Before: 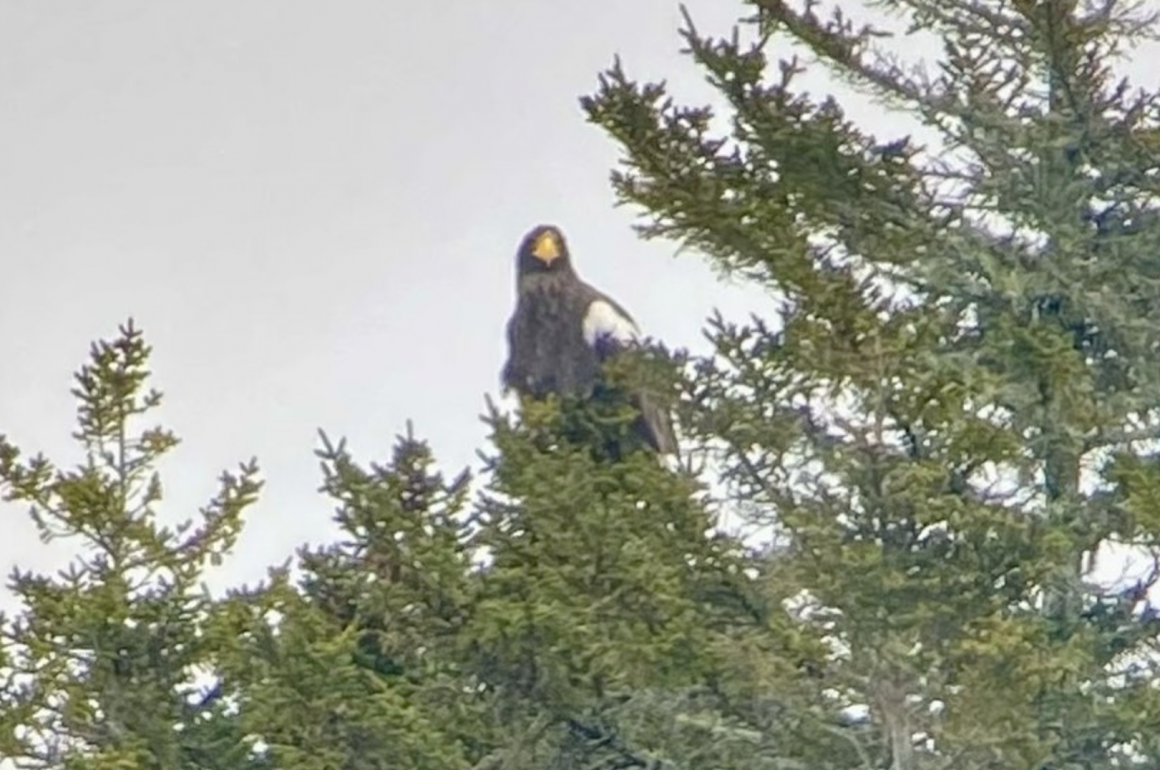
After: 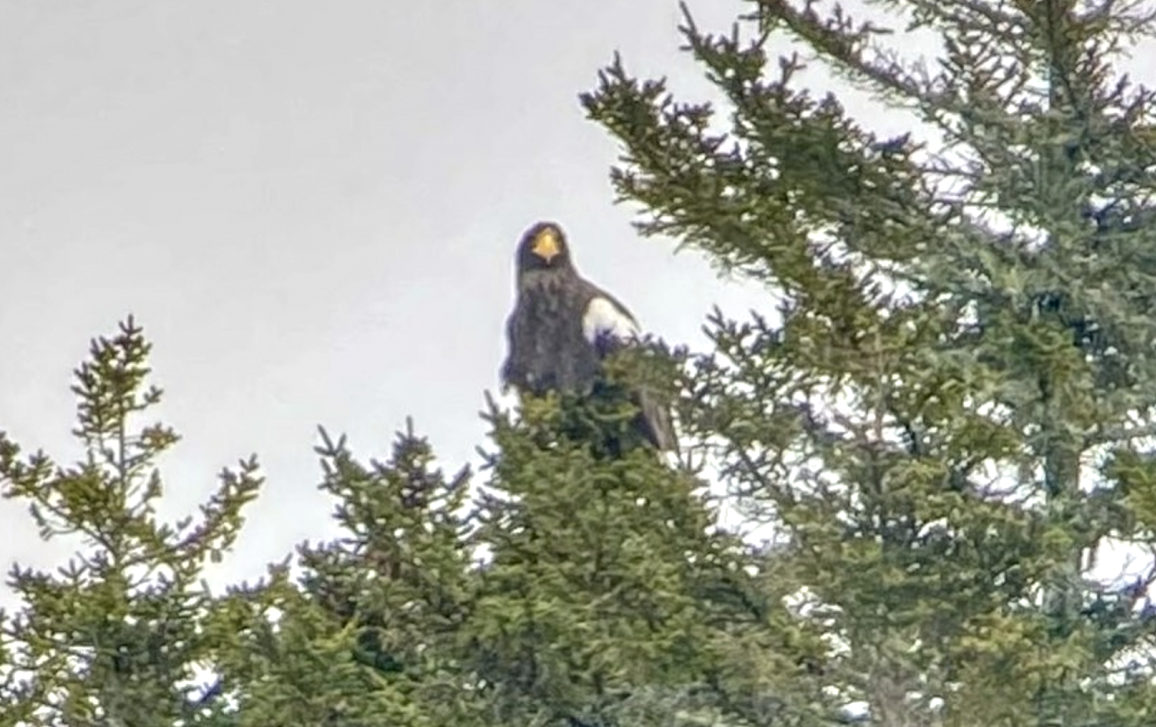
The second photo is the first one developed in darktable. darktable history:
local contrast: highlights 61%, detail 143%, midtone range 0.428
crop: top 0.448%, right 0.264%, bottom 5.045%
